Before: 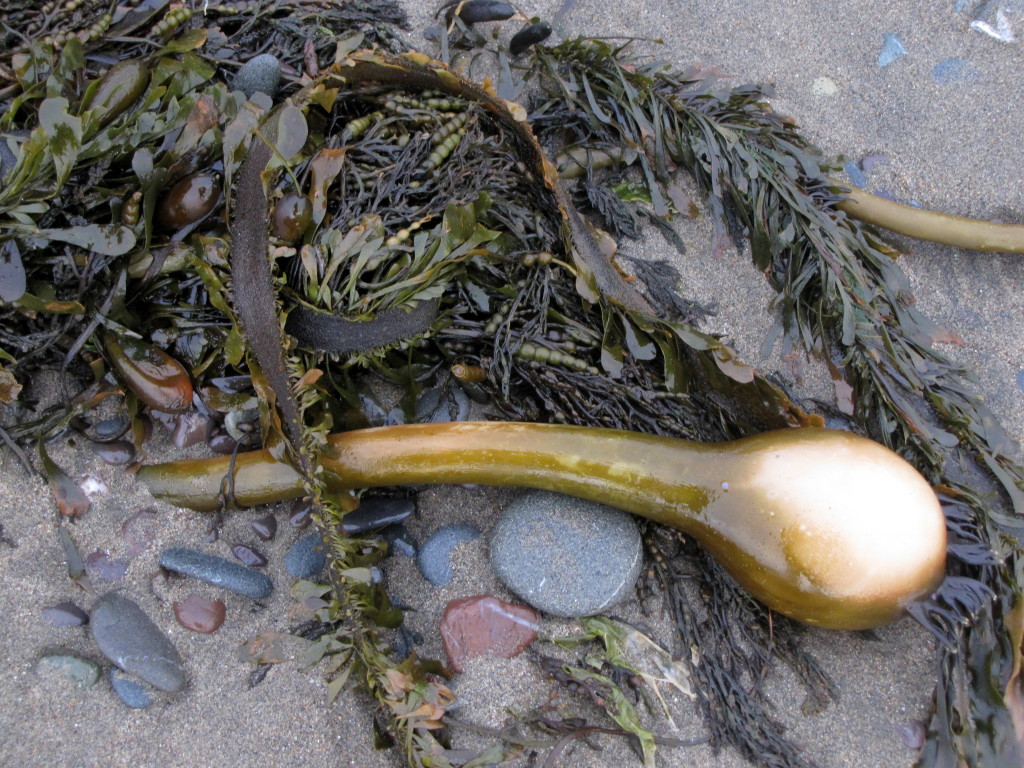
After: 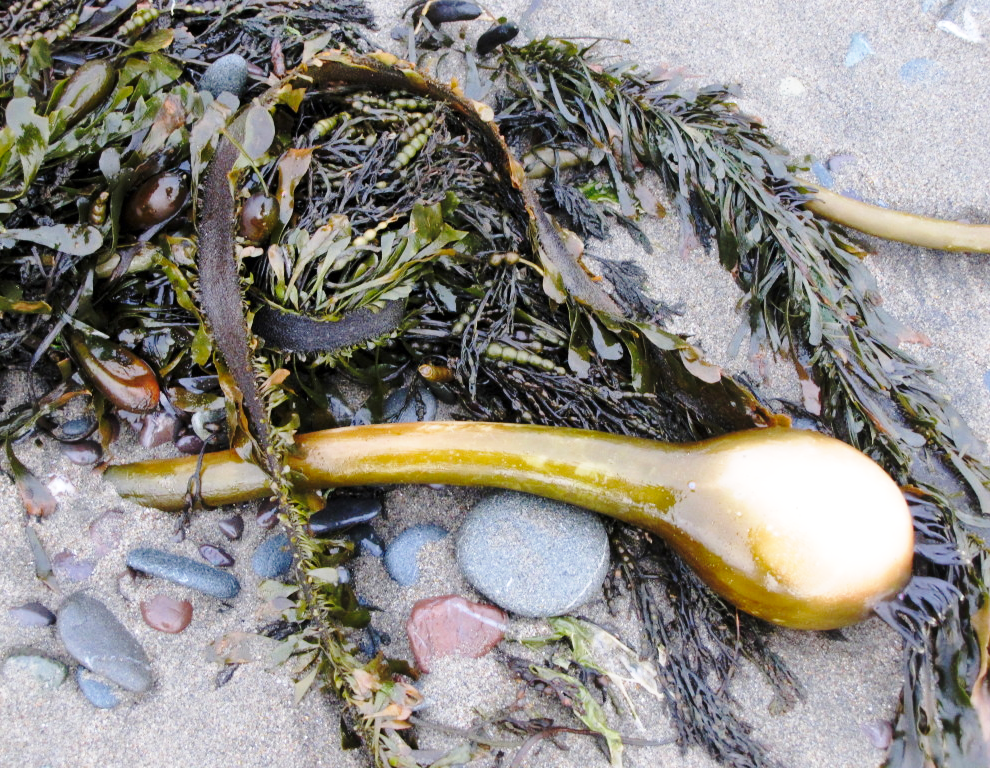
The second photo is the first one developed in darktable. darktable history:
crop and rotate: left 3.238%
base curve: curves: ch0 [(0, 0) (0.032, 0.037) (0.105, 0.228) (0.435, 0.76) (0.856, 0.983) (1, 1)], preserve colors none
